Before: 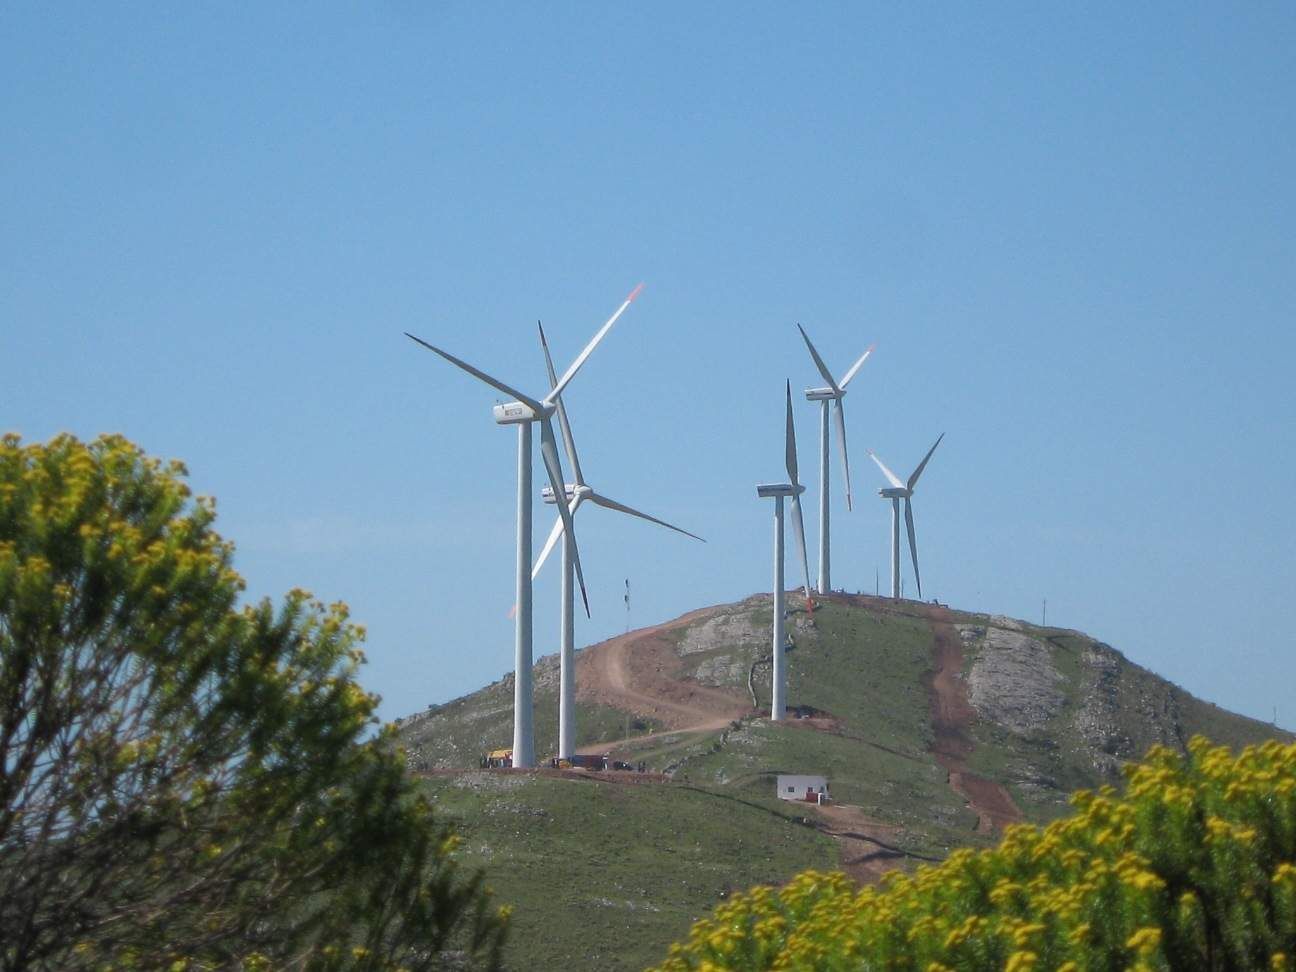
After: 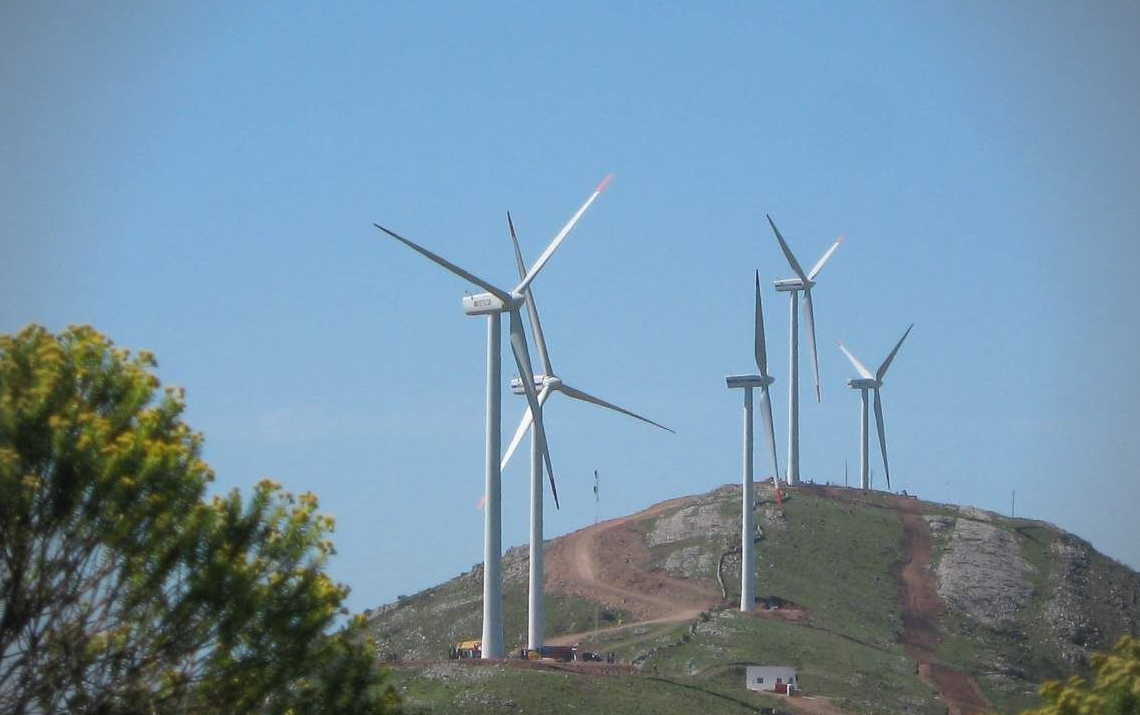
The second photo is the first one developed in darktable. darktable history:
vignetting: unbound false
crop and rotate: left 2.425%, top 11.305%, right 9.6%, bottom 15.08%
